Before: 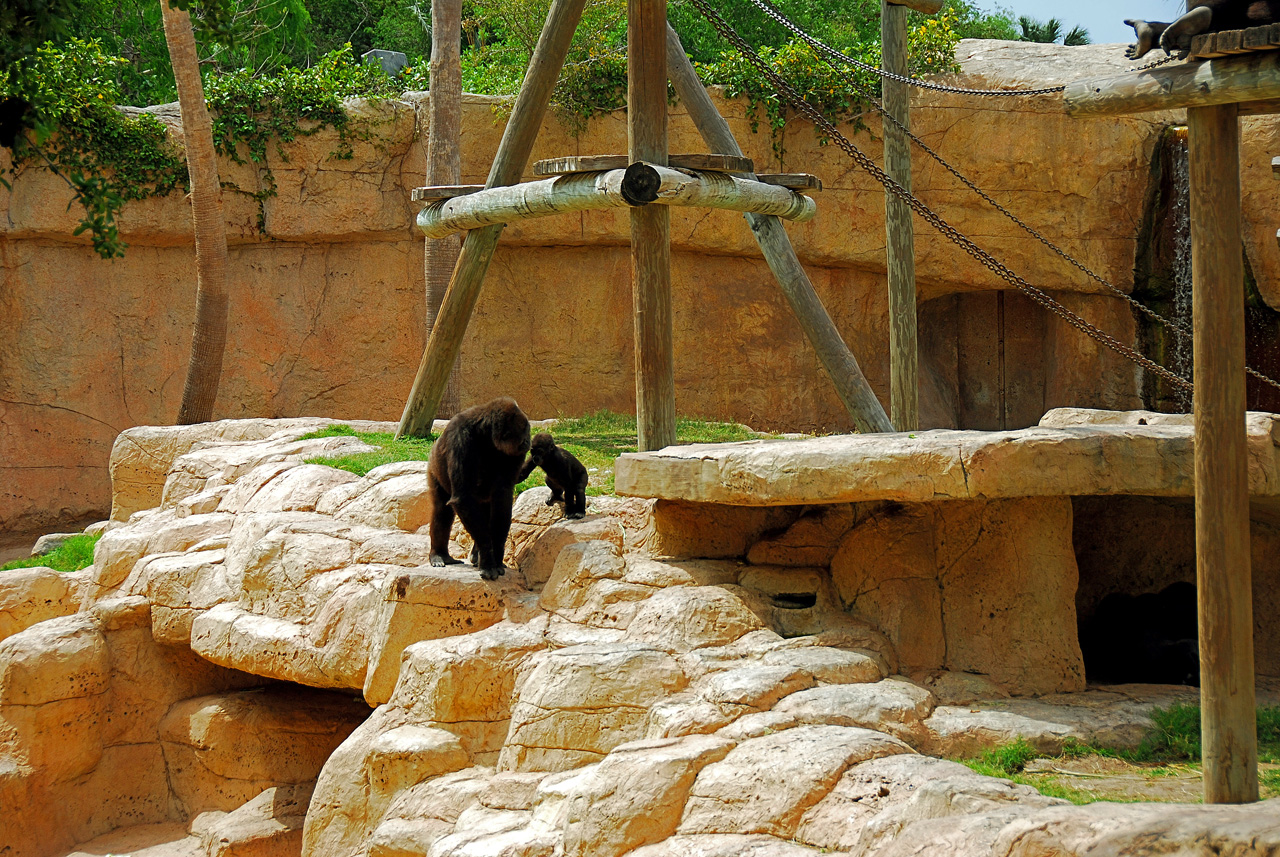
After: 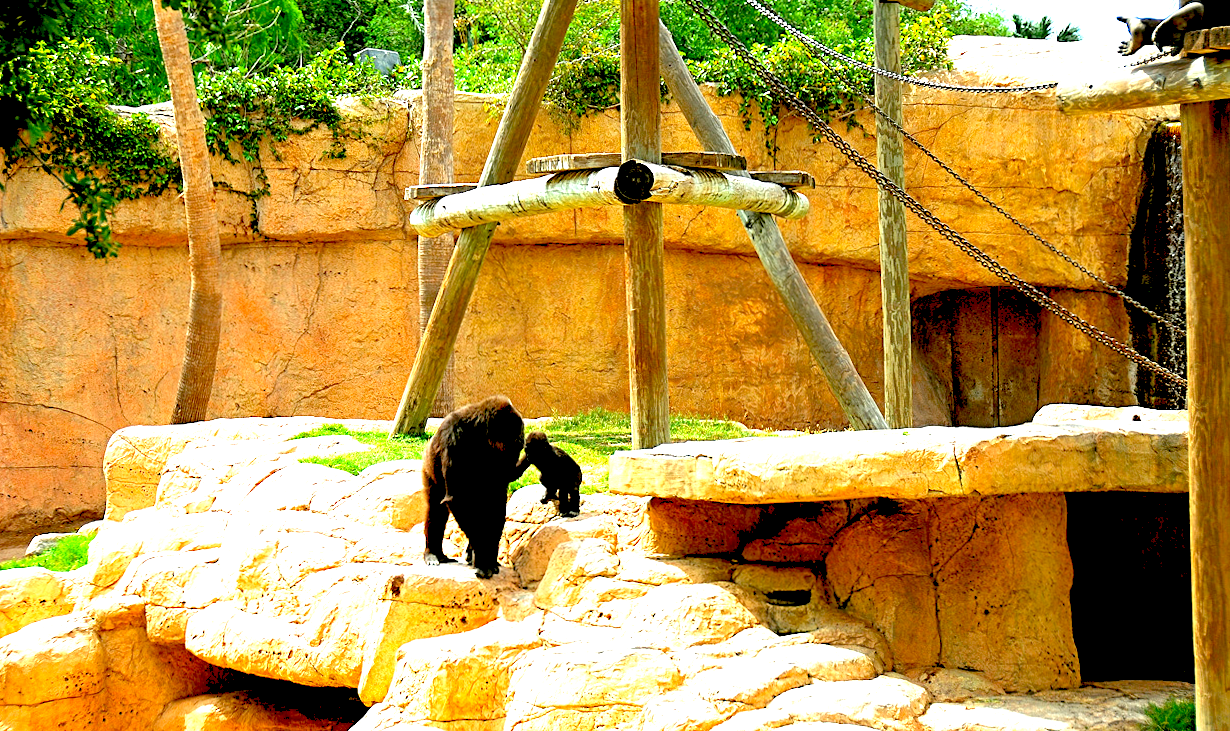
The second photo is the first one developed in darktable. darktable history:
crop and rotate: angle 0.2°, left 0.275%, right 3.127%, bottom 14.18%
exposure: black level correction 0.016, exposure 1.774 EV, compensate highlight preservation false
